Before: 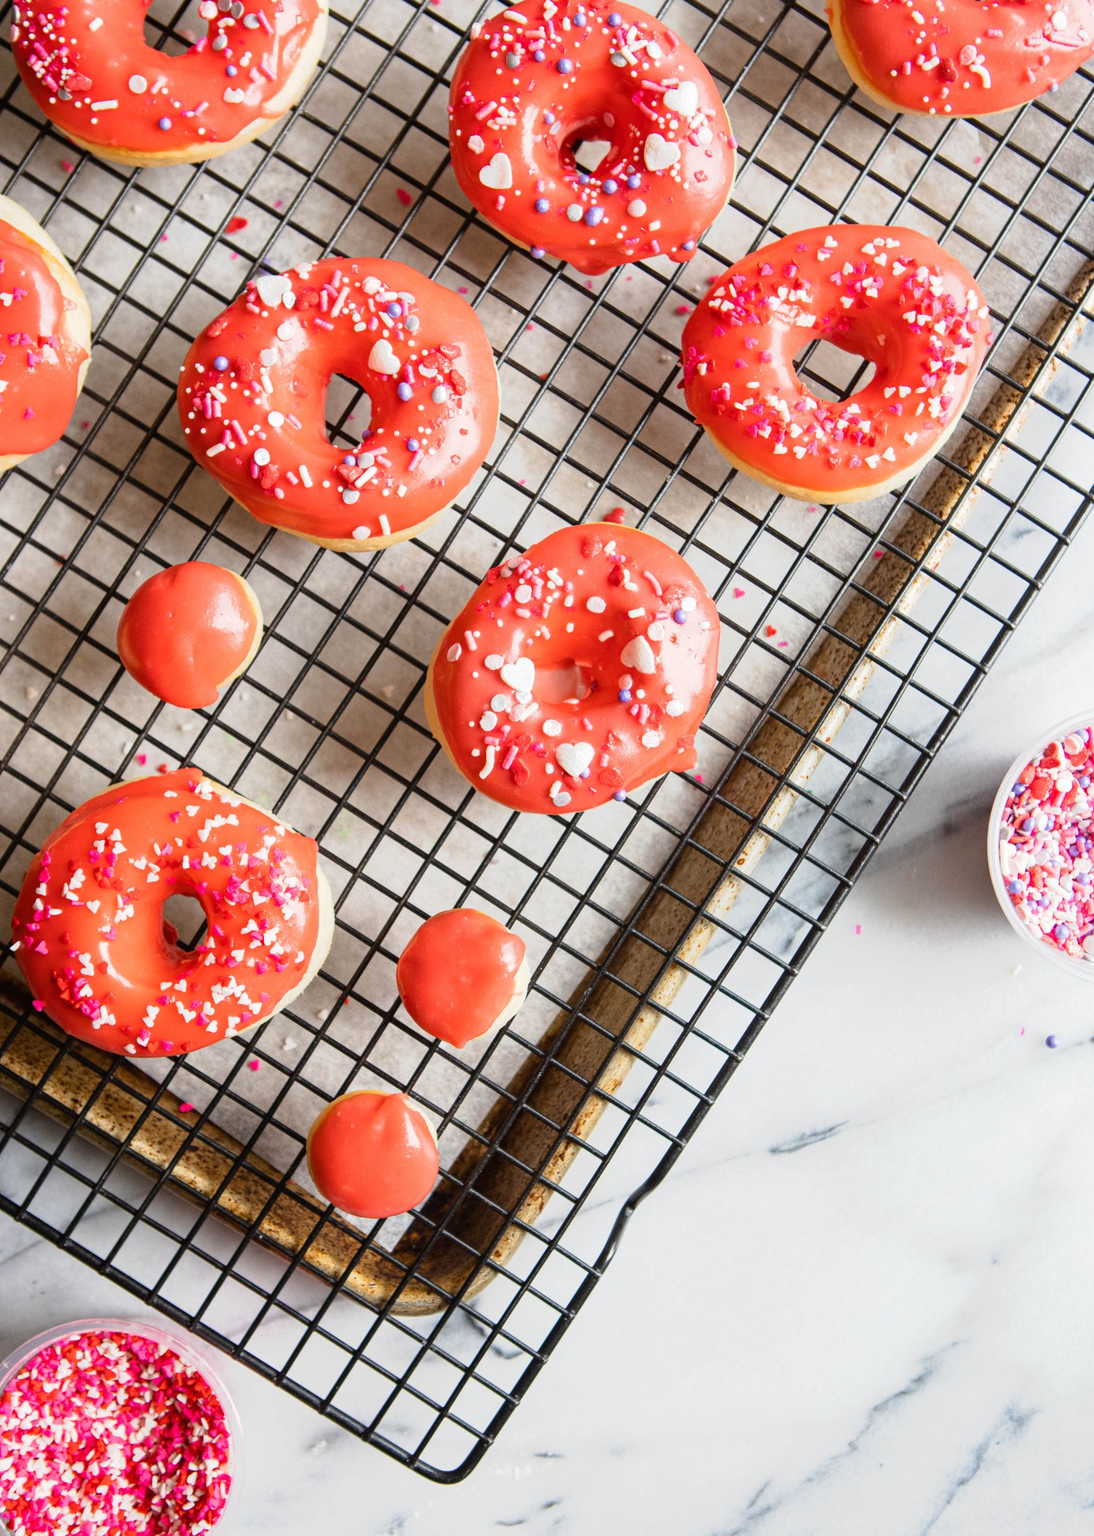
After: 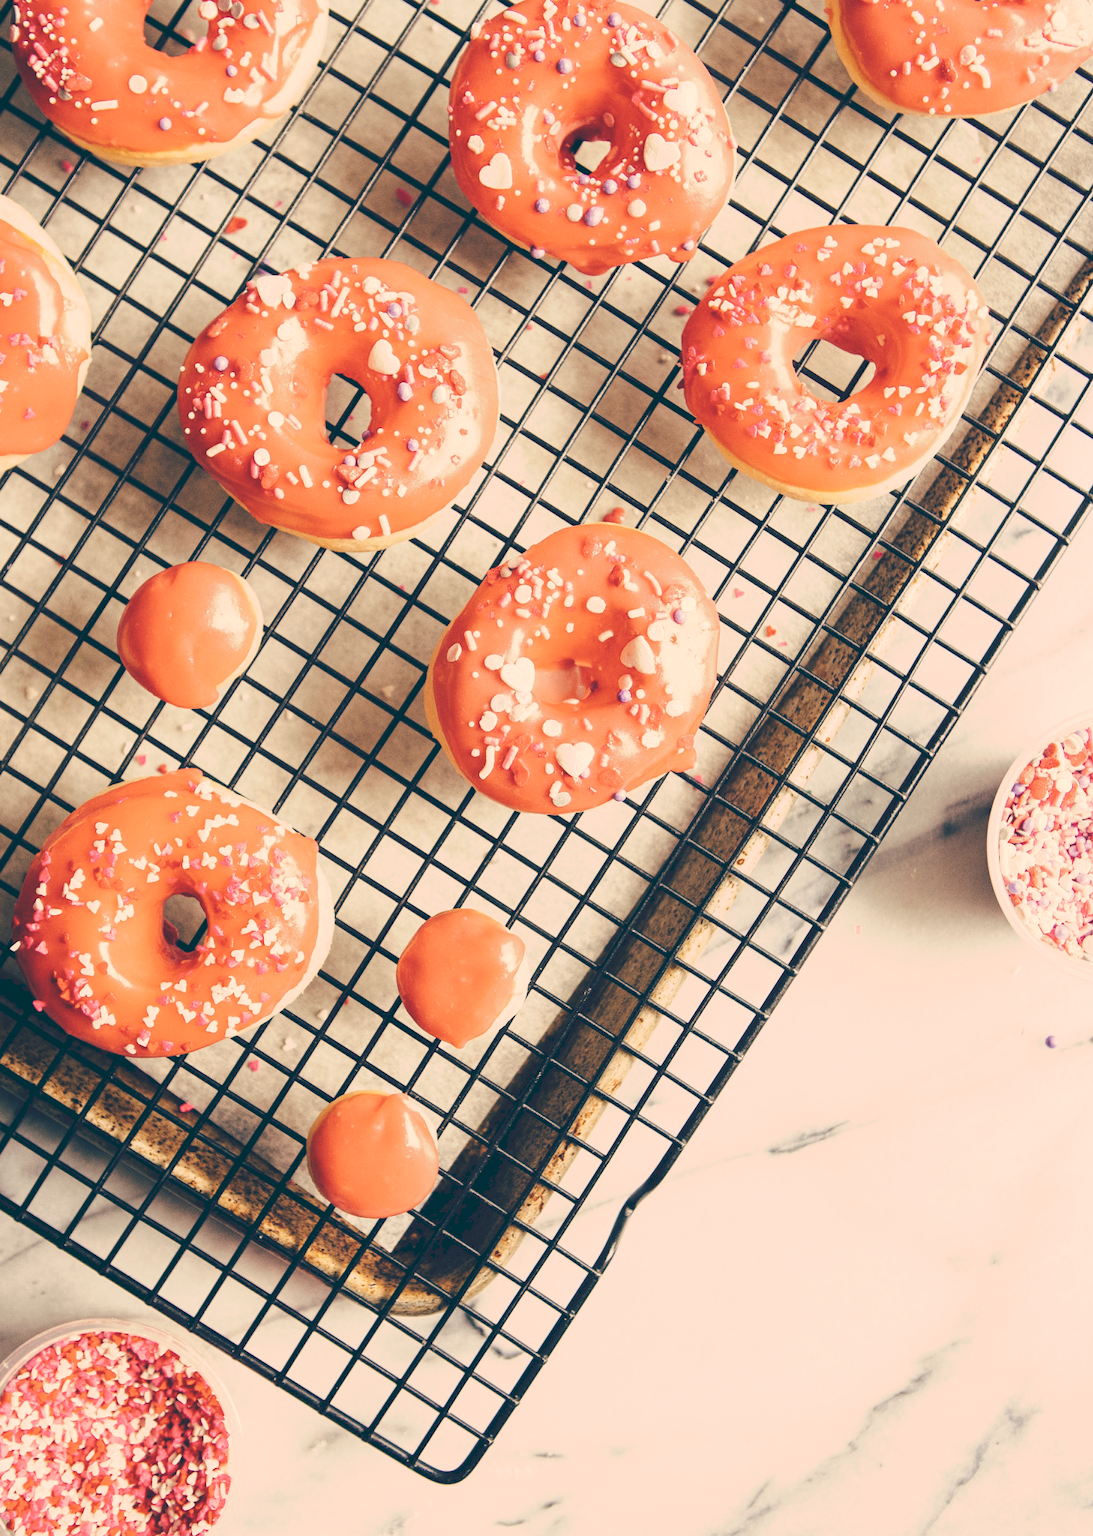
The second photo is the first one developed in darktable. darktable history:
tone curve: curves: ch0 [(0, 0) (0.003, 0.17) (0.011, 0.17) (0.025, 0.17) (0.044, 0.168) (0.069, 0.167) (0.1, 0.173) (0.136, 0.181) (0.177, 0.199) (0.224, 0.226) (0.277, 0.271) (0.335, 0.333) (0.399, 0.419) (0.468, 0.52) (0.543, 0.621) (0.623, 0.716) (0.709, 0.795) (0.801, 0.867) (0.898, 0.914) (1, 1)], preserve colors none
color look up table: target L [100.59, 93.52, 82.09, 75.88, 67.19, 67.2, 59.4, 59.41, 48.71, 34.92, 17.2, 201.79, 87.87, 73.77, 70.24, 54.53, 56.86, 53.41, 52.66, 40.02, 21.16, 7.121, 96.23, 88.41, 73.62, 80.23, 69.24, 71.77, 73.01, 67.11, 79.73, 54.77, 40.34, 45.06, 38.3, 46.28, 31.31, 32.66, 37.14, 9.667, 14.3, 75.24, 71.62, 55.81, 48.68, 53.05, 51.05, 42.21, 29.75], target a [-0.958, 22.66, -21.68, -1.951, 3.753, 4.793, -18.5, -21.74, -6.471, -16.87, -26.42, 0, 20.74, 28.75, 26.86, 19.01, 47.49, 34.68, 39.54, 9.337, 19.09, -18.19, 17.74, 38.97, 11.04, 24.3, 27.24, 36.6, 35.32, 42.67, 36.61, 14.41, 20.08, 49.76, 35.57, 43.72, -4.287, 24.23, 52.02, 0.223, 22.69, -28.45, -10.6, -20.24, -14.83, -18.95, -5.798, 2.262, -15.64], target b [57.52, 29.77, 30.54, 33.07, 46.71, 21.92, 25.89, 20.71, 25.35, 0.611, -12.11, -0.001, 41.1, 25.34, 44.73, 36.02, 42.78, 16.1, 26.69, 14.71, -3.329, -27.56, 30.54, 17.6, 17.21, 15, 14.49, -2.385, 12.86, 12.03, 7.856, 7.957, -14.57, 7.064, -29.71, -6.163, -3.4, -2.037, -31.33, -32.15, -35.5, 5.157, -8.432, -32.35, -22.55, 5.513, -3.223, -34.52, -13.07], num patches 49
